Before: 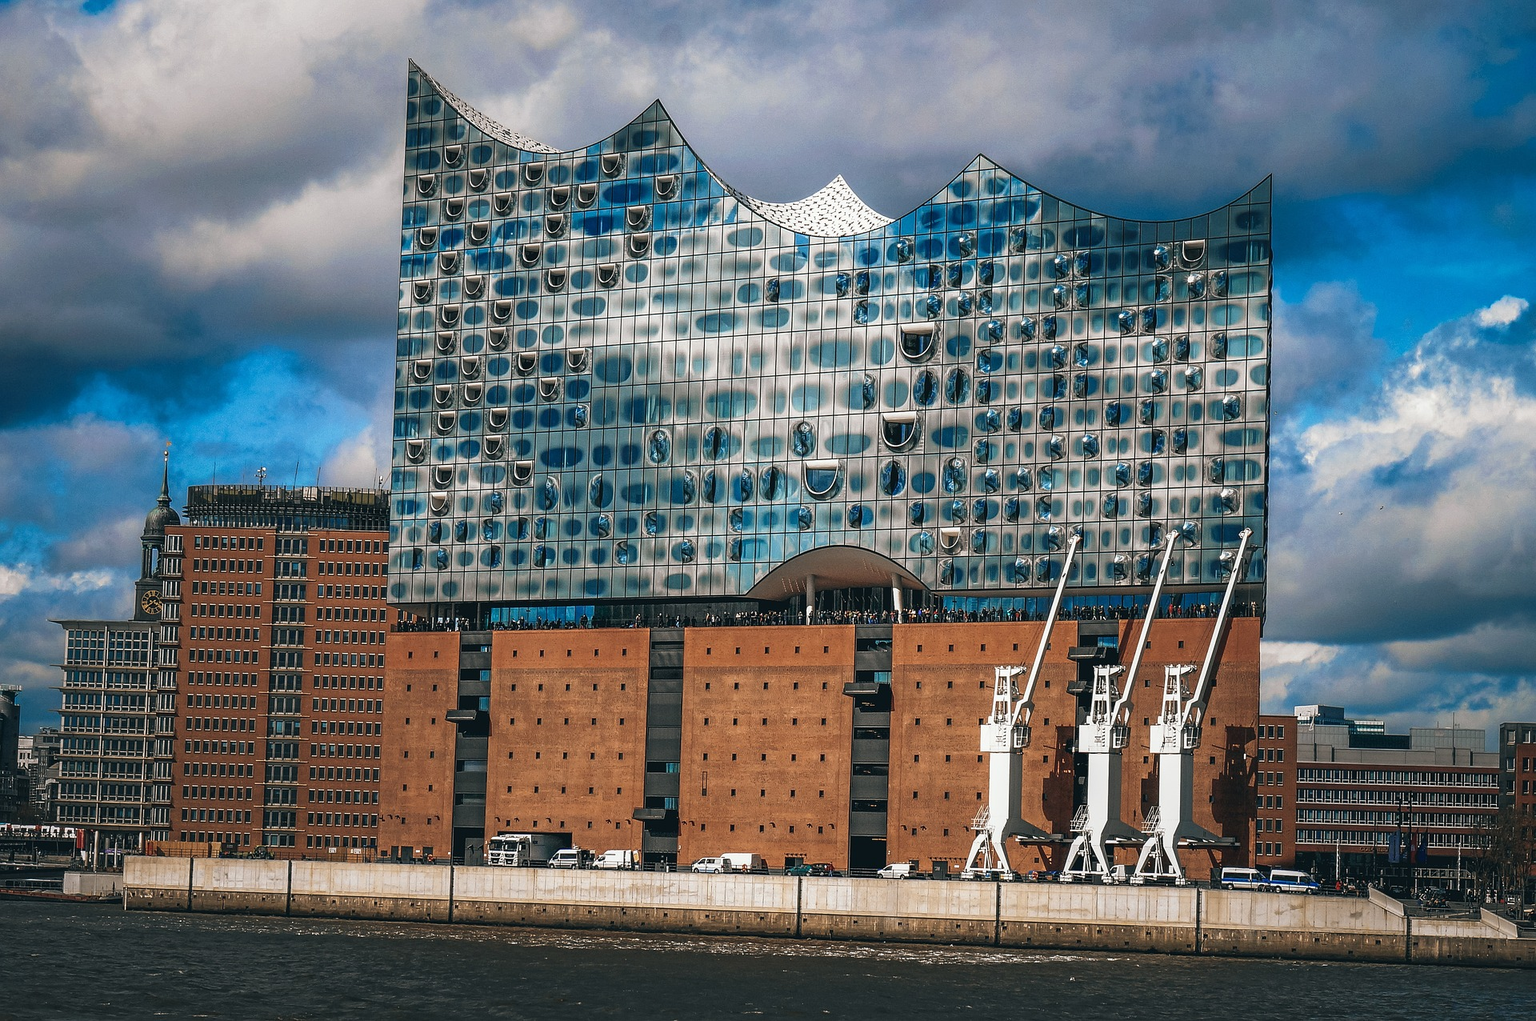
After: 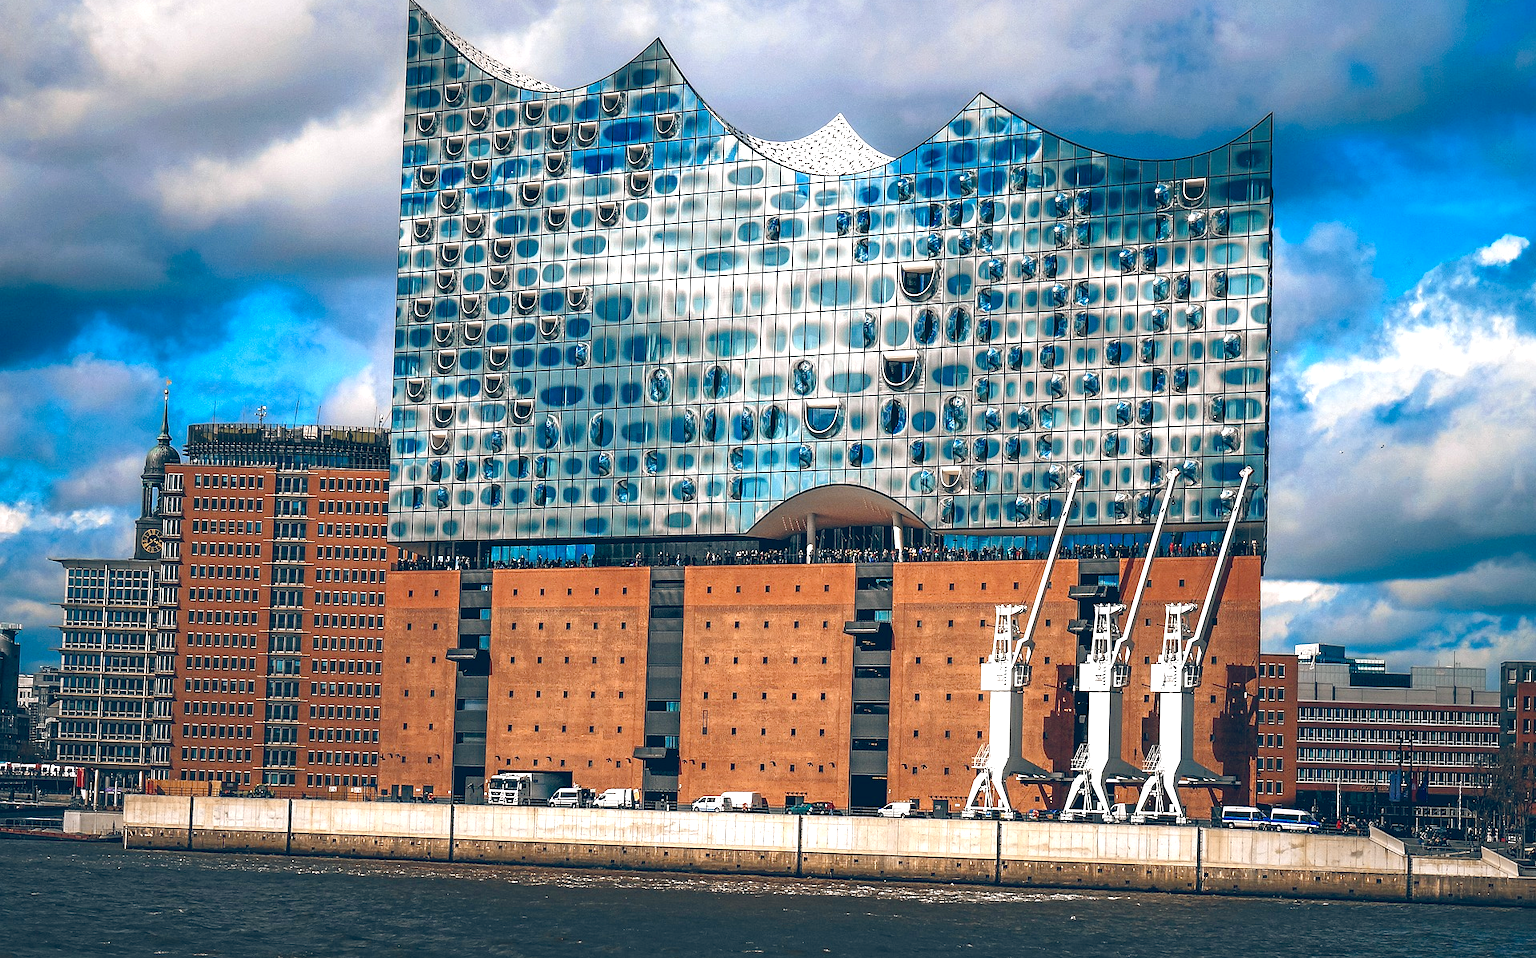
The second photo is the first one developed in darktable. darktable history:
exposure: exposure 0.745 EV, compensate highlight preservation false
crop and rotate: top 6.047%
color balance rgb: global offset › chroma 0.154%, global offset › hue 253.1°, perceptual saturation grading › global saturation 27.624%, perceptual saturation grading › highlights -25.294%, perceptual saturation grading › shadows 24.445%
